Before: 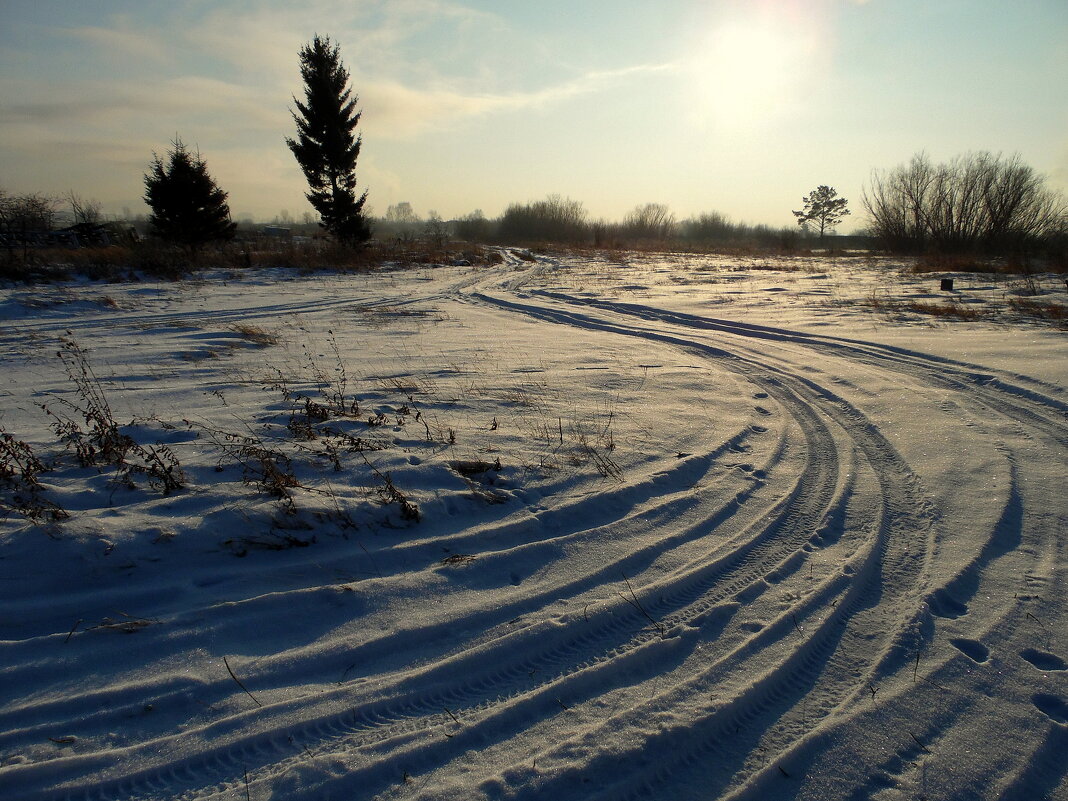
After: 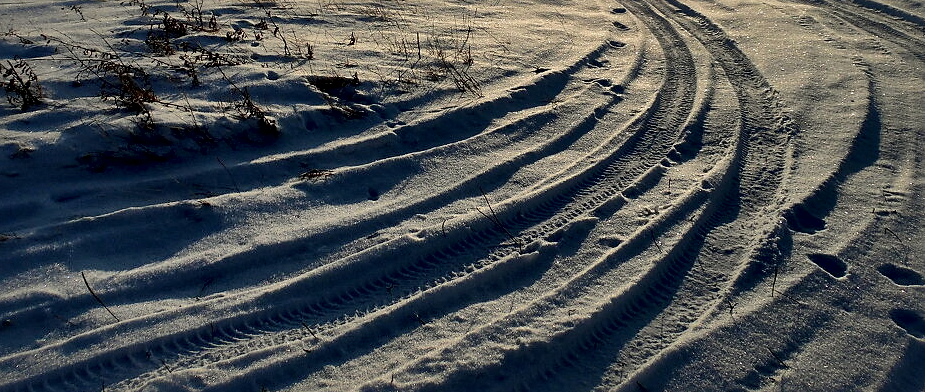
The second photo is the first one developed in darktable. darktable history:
local contrast: mode bilateral grid, contrast 44, coarseness 69, detail 216%, midtone range 0.2
sharpen: radius 1.905, amount 0.407, threshold 1.575
crop and rotate: left 13.3%, top 48.077%, bottom 2.886%
